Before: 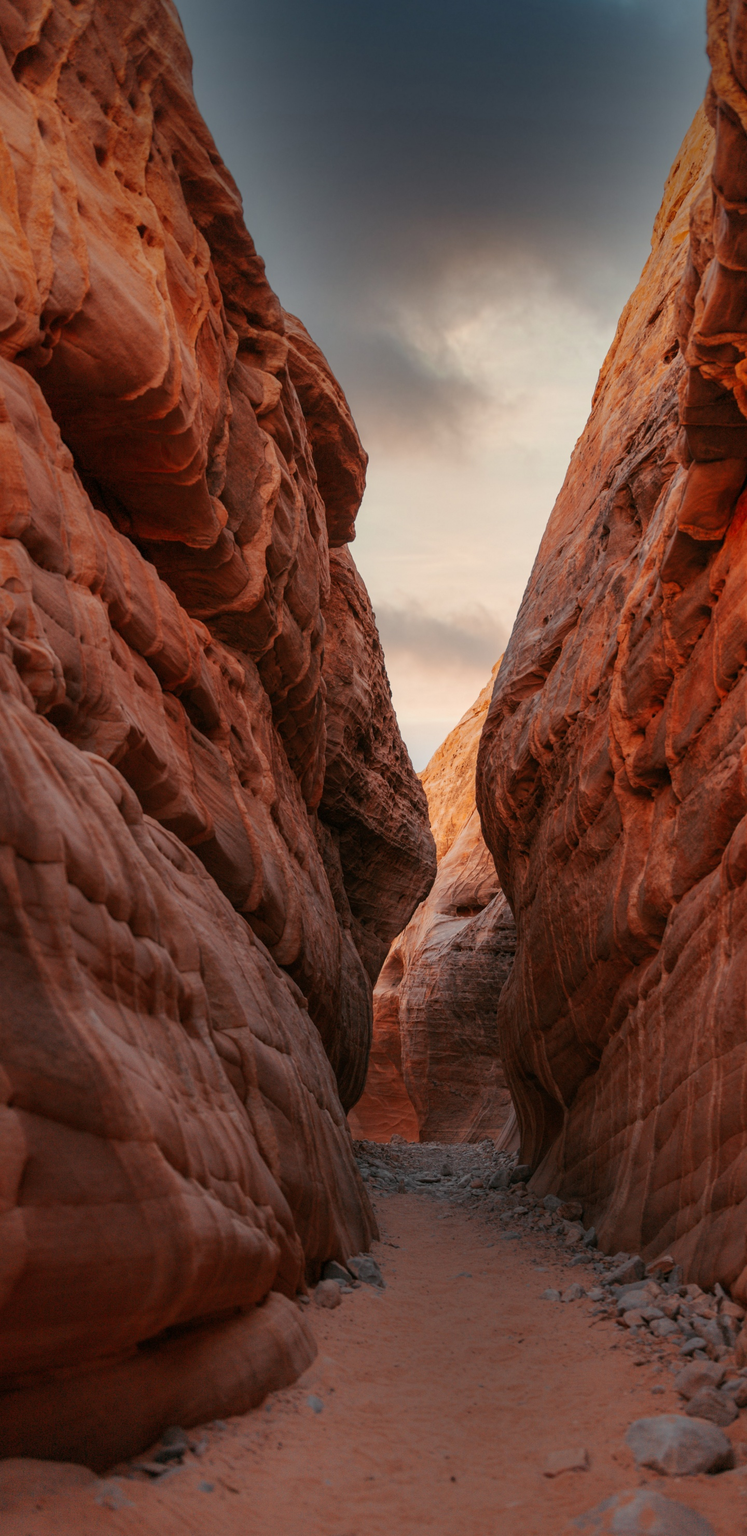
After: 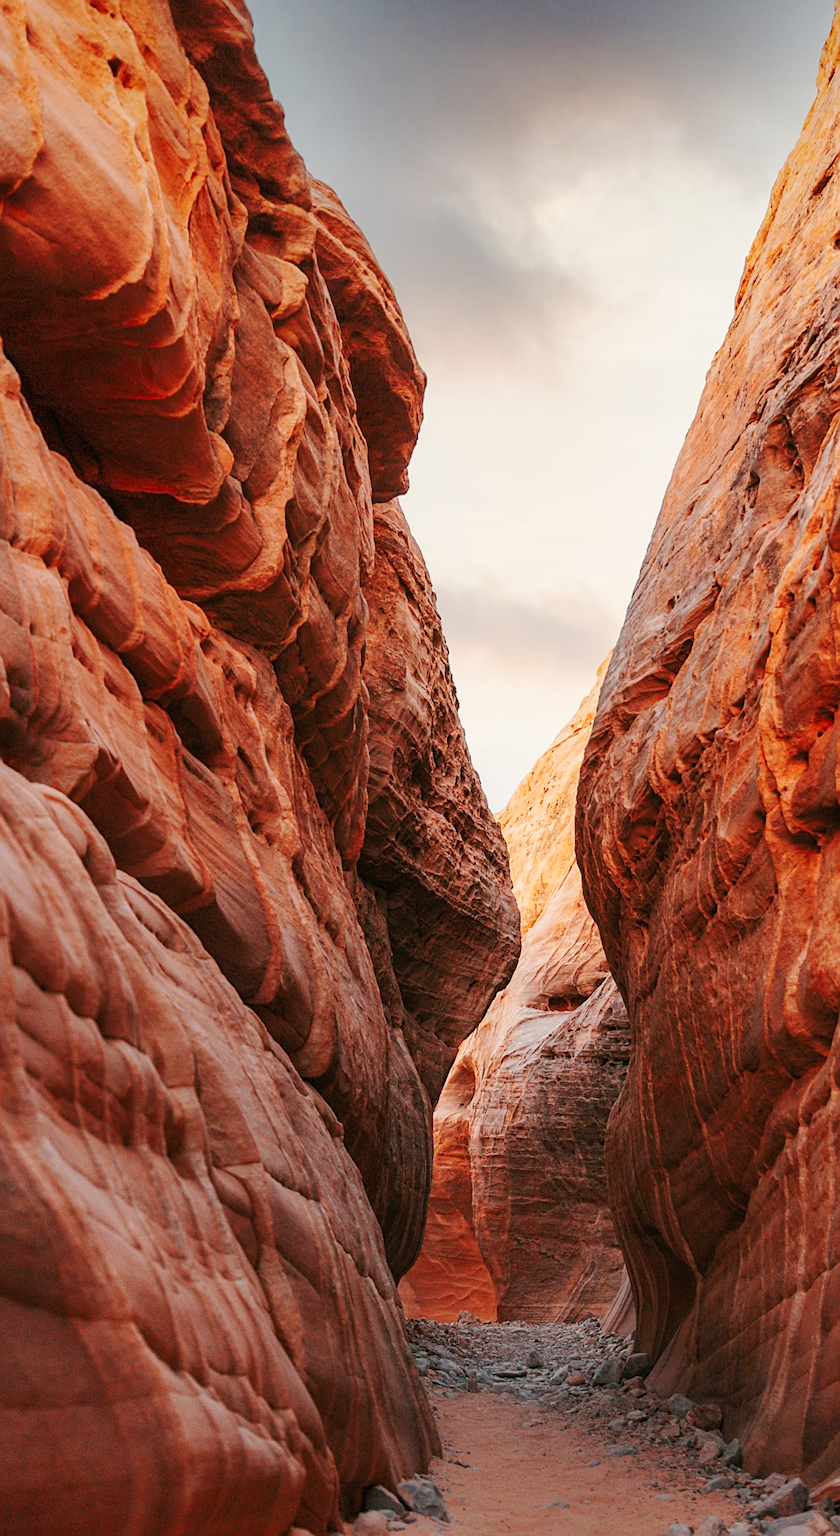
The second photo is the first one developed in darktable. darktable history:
base curve: curves: ch0 [(0, 0) (0.025, 0.046) (0.112, 0.277) (0.467, 0.74) (0.814, 0.929) (1, 0.942)], preserve colors none
sharpen: on, module defaults
crop: left 7.881%, top 11.912%, right 10.391%, bottom 15.458%
